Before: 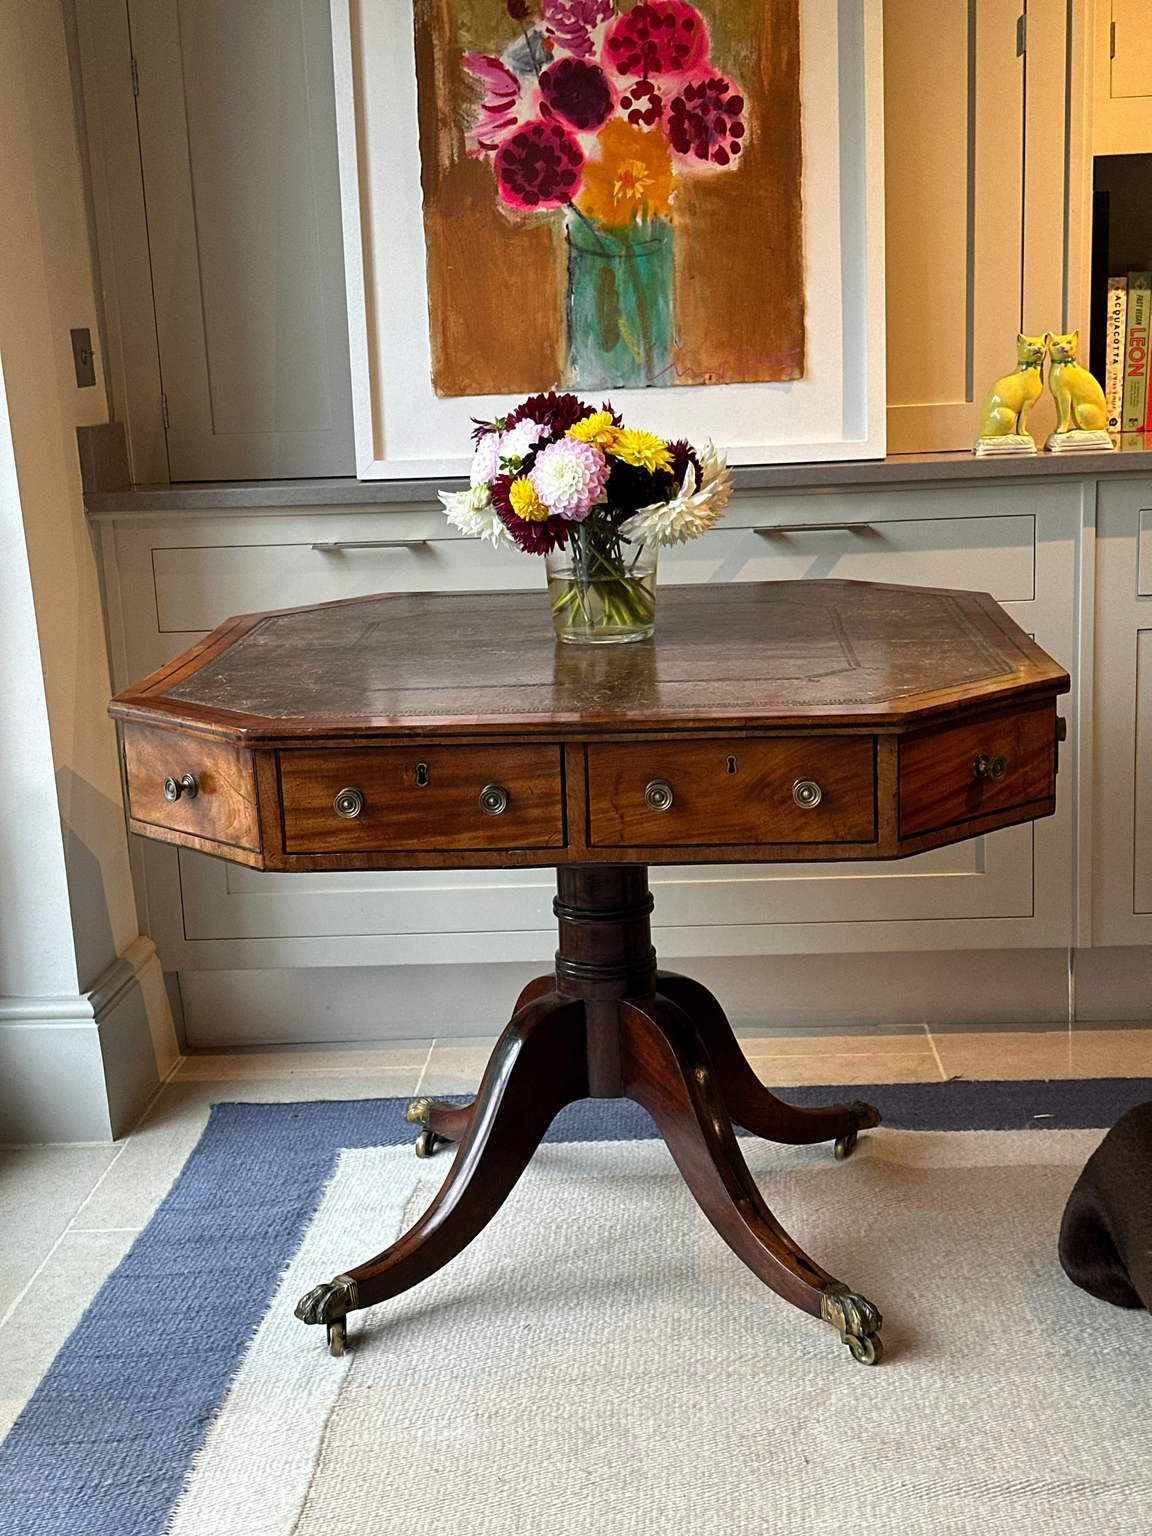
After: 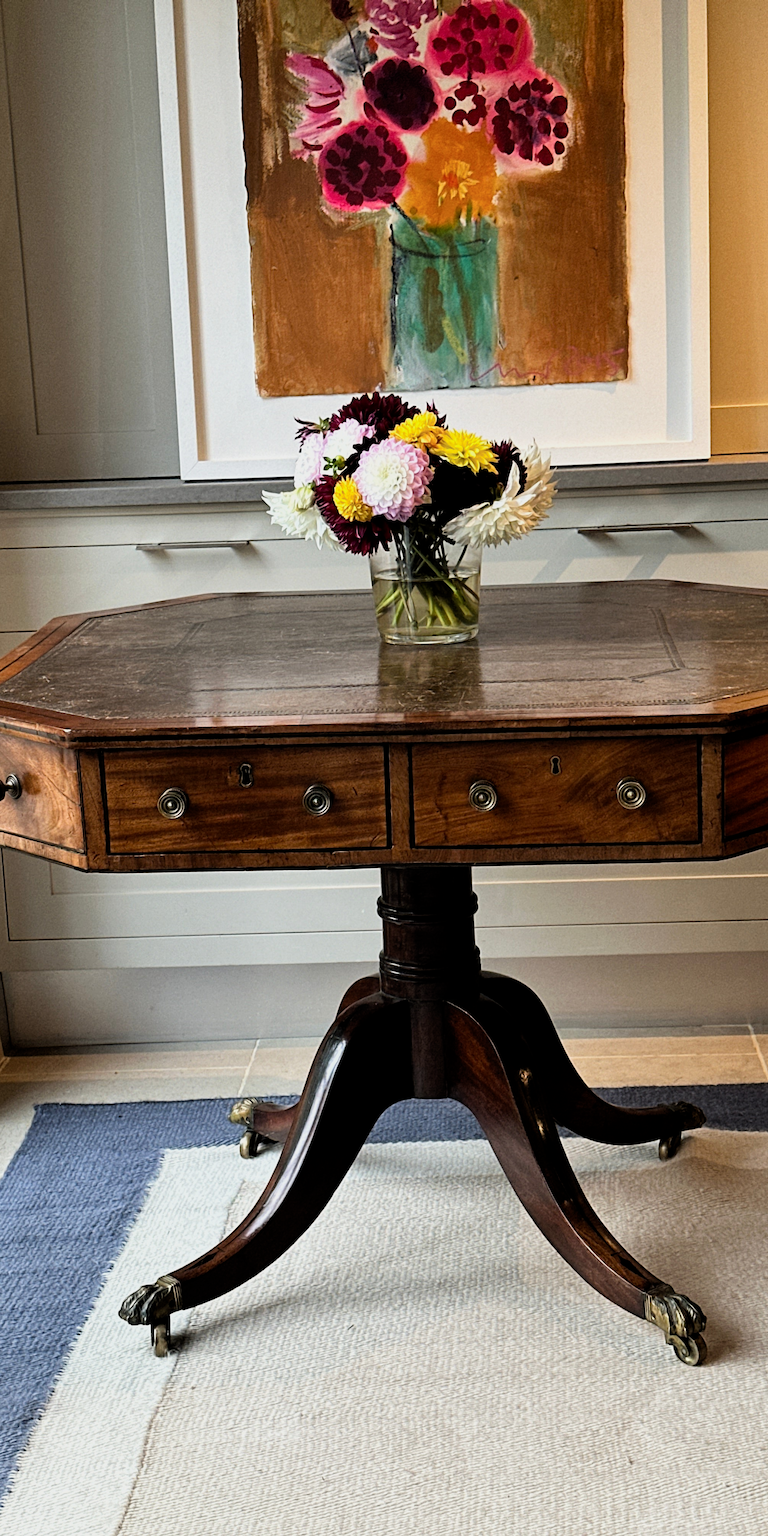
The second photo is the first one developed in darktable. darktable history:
crop and rotate: left 15.335%, right 17.957%
filmic rgb: middle gray luminance 12.5%, black relative exposure -10.09 EV, white relative exposure 3.46 EV, threshold 5.99 EV, target black luminance 0%, hardness 5.8, latitude 44.81%, contrast 1.234, highlights saturation mix 4.22%, shadows ↔ highlights balance 27.23%, enable highlight reconstruction true
